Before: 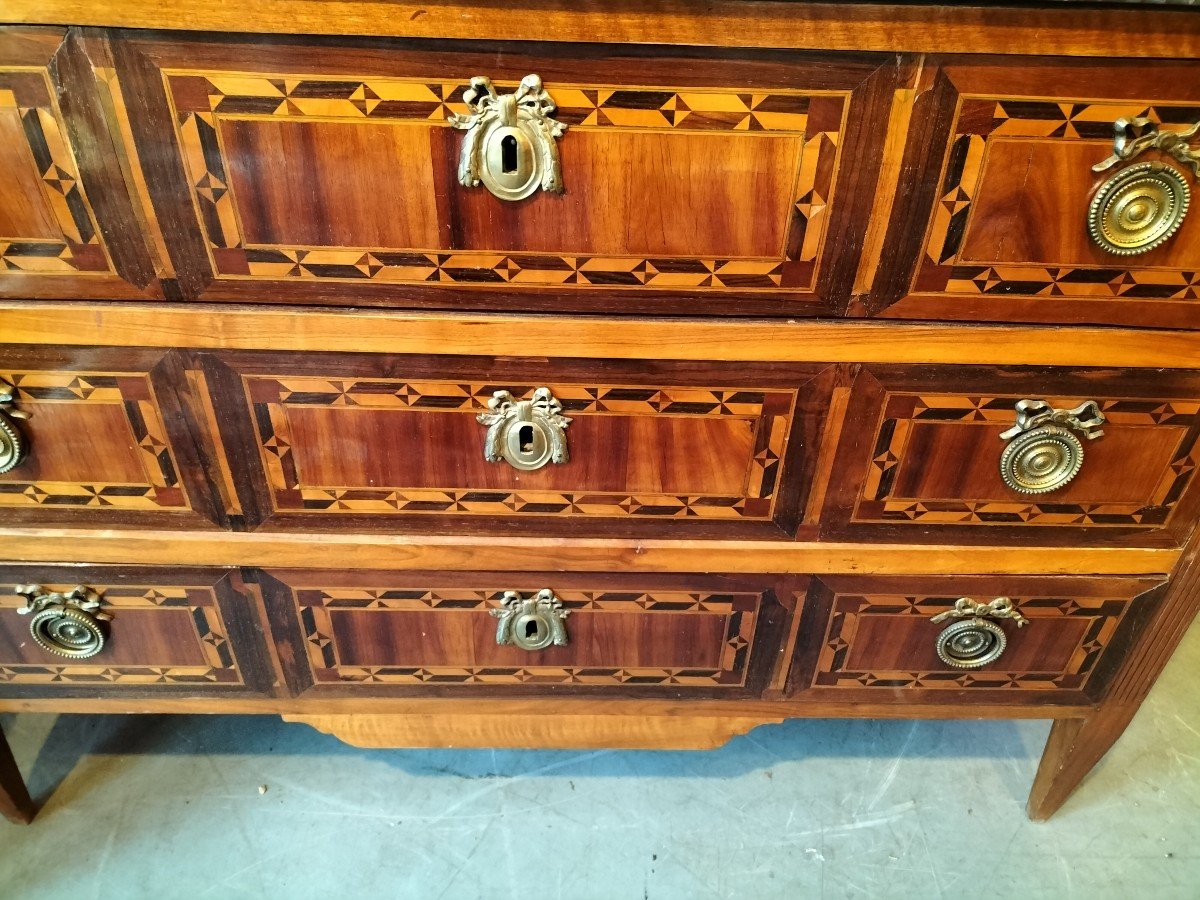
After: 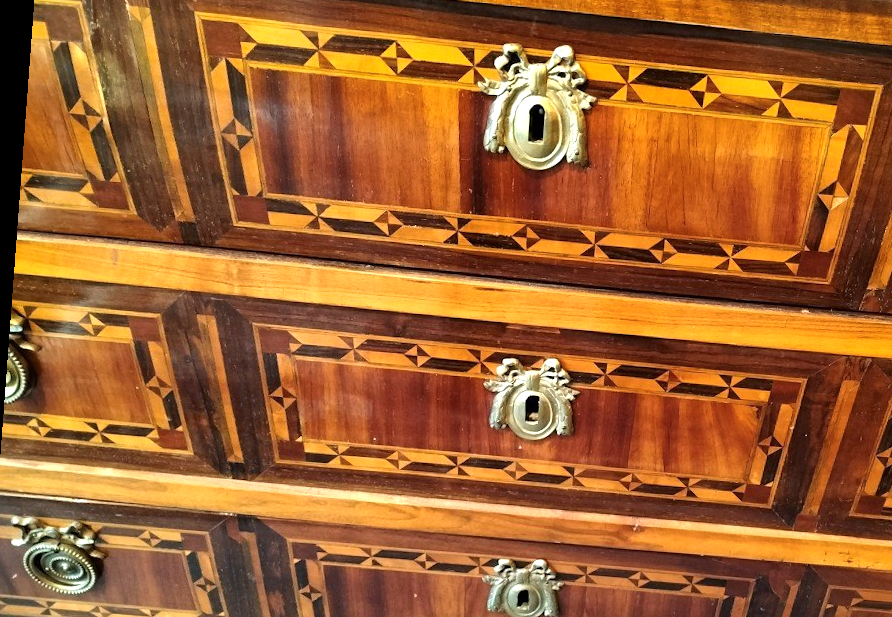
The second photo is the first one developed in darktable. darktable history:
color balance rgb: perceptual saturation grading › global saturation -0.095%, perceptual brilliance grading › highlights 9.984%, perceptual brilliance grading › shadows -4.855%, global vibrance 9.515%
crop and rotate: angle -4.28°, left 2.14%, top 7.014%, right 27.233%, bottom 30.378%
